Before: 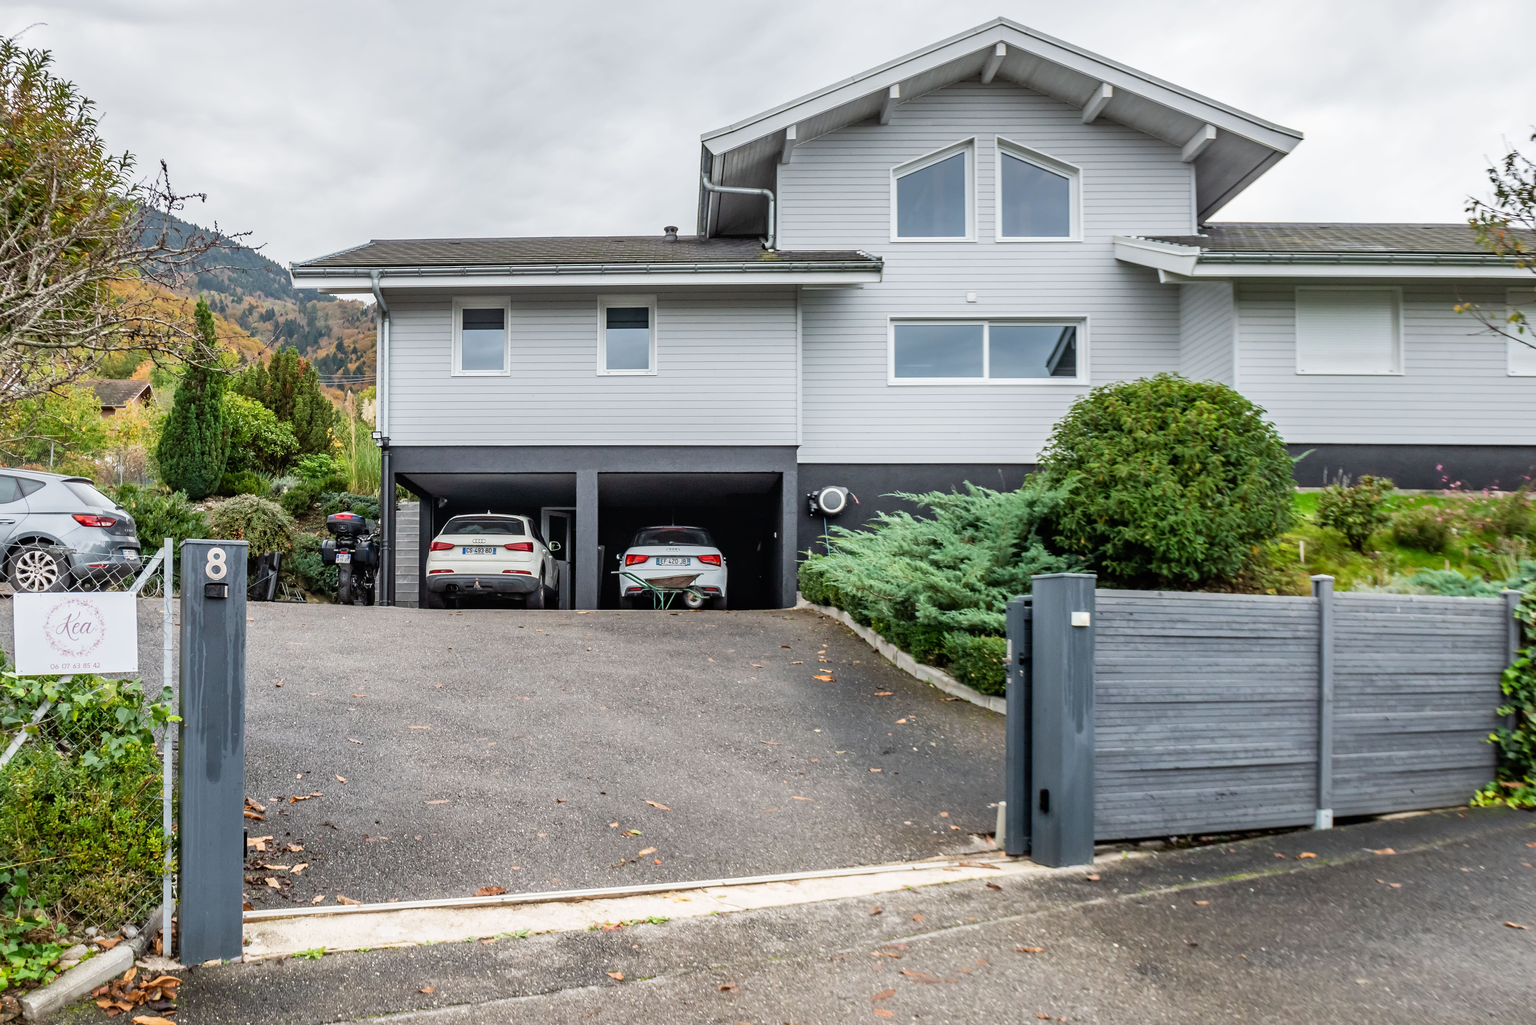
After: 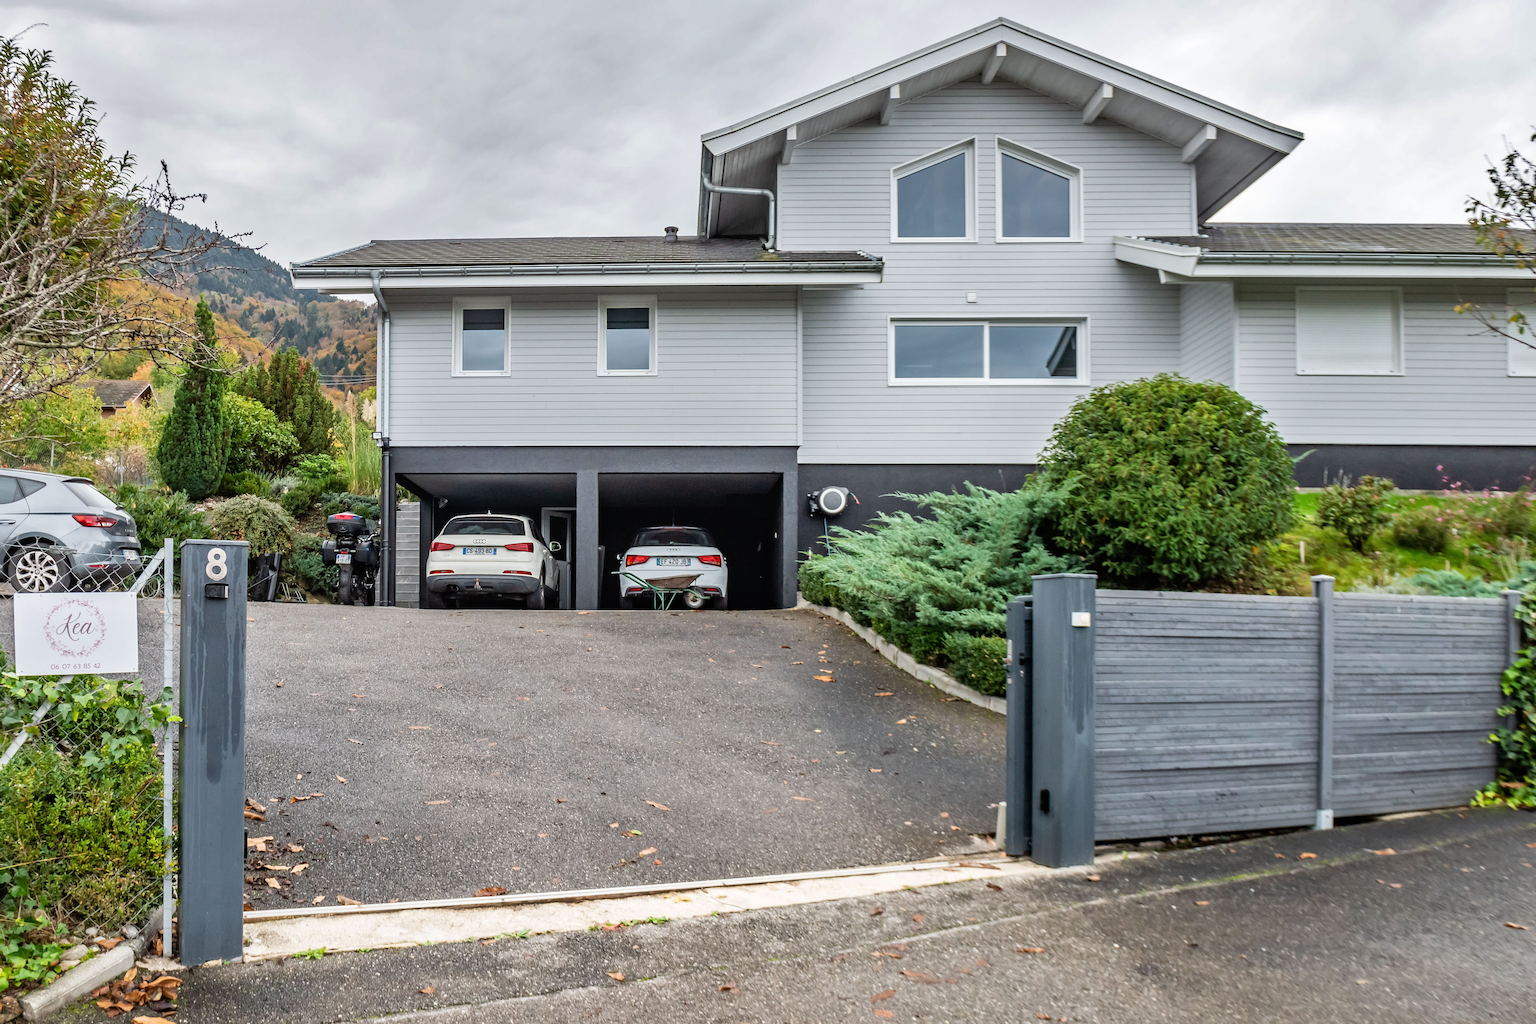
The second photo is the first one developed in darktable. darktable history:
shadows and highlights: shadows 11.3, white point adjustment 1.33, soften with gaussian
